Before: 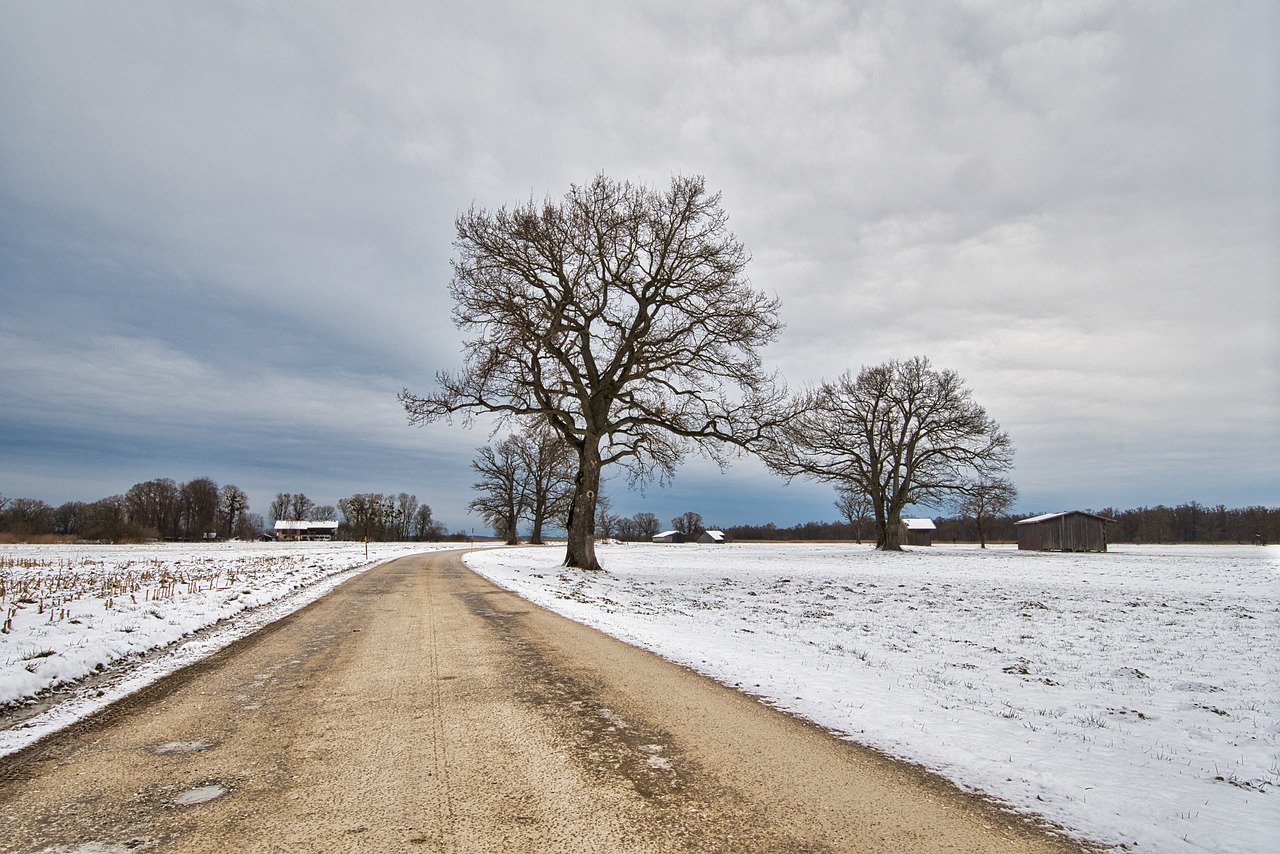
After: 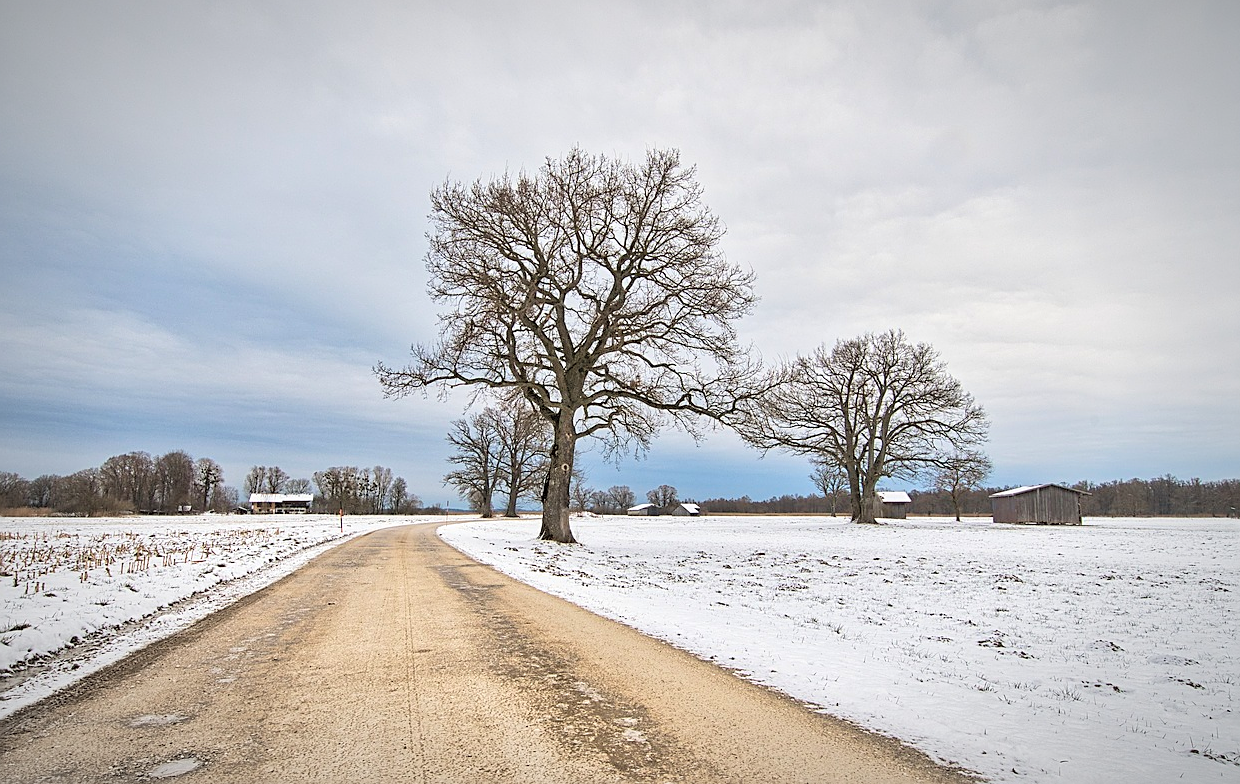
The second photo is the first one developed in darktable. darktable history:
sharpen: on, module defaults
contrast brightness saturation: contrast 0.1, brightness 0.3, saturation 0.14
vignetting: fall-off radius 70%, automatic ratio true
crop: left 1.964%, top 3.251%, right 1.122%, bottom 4.933%
